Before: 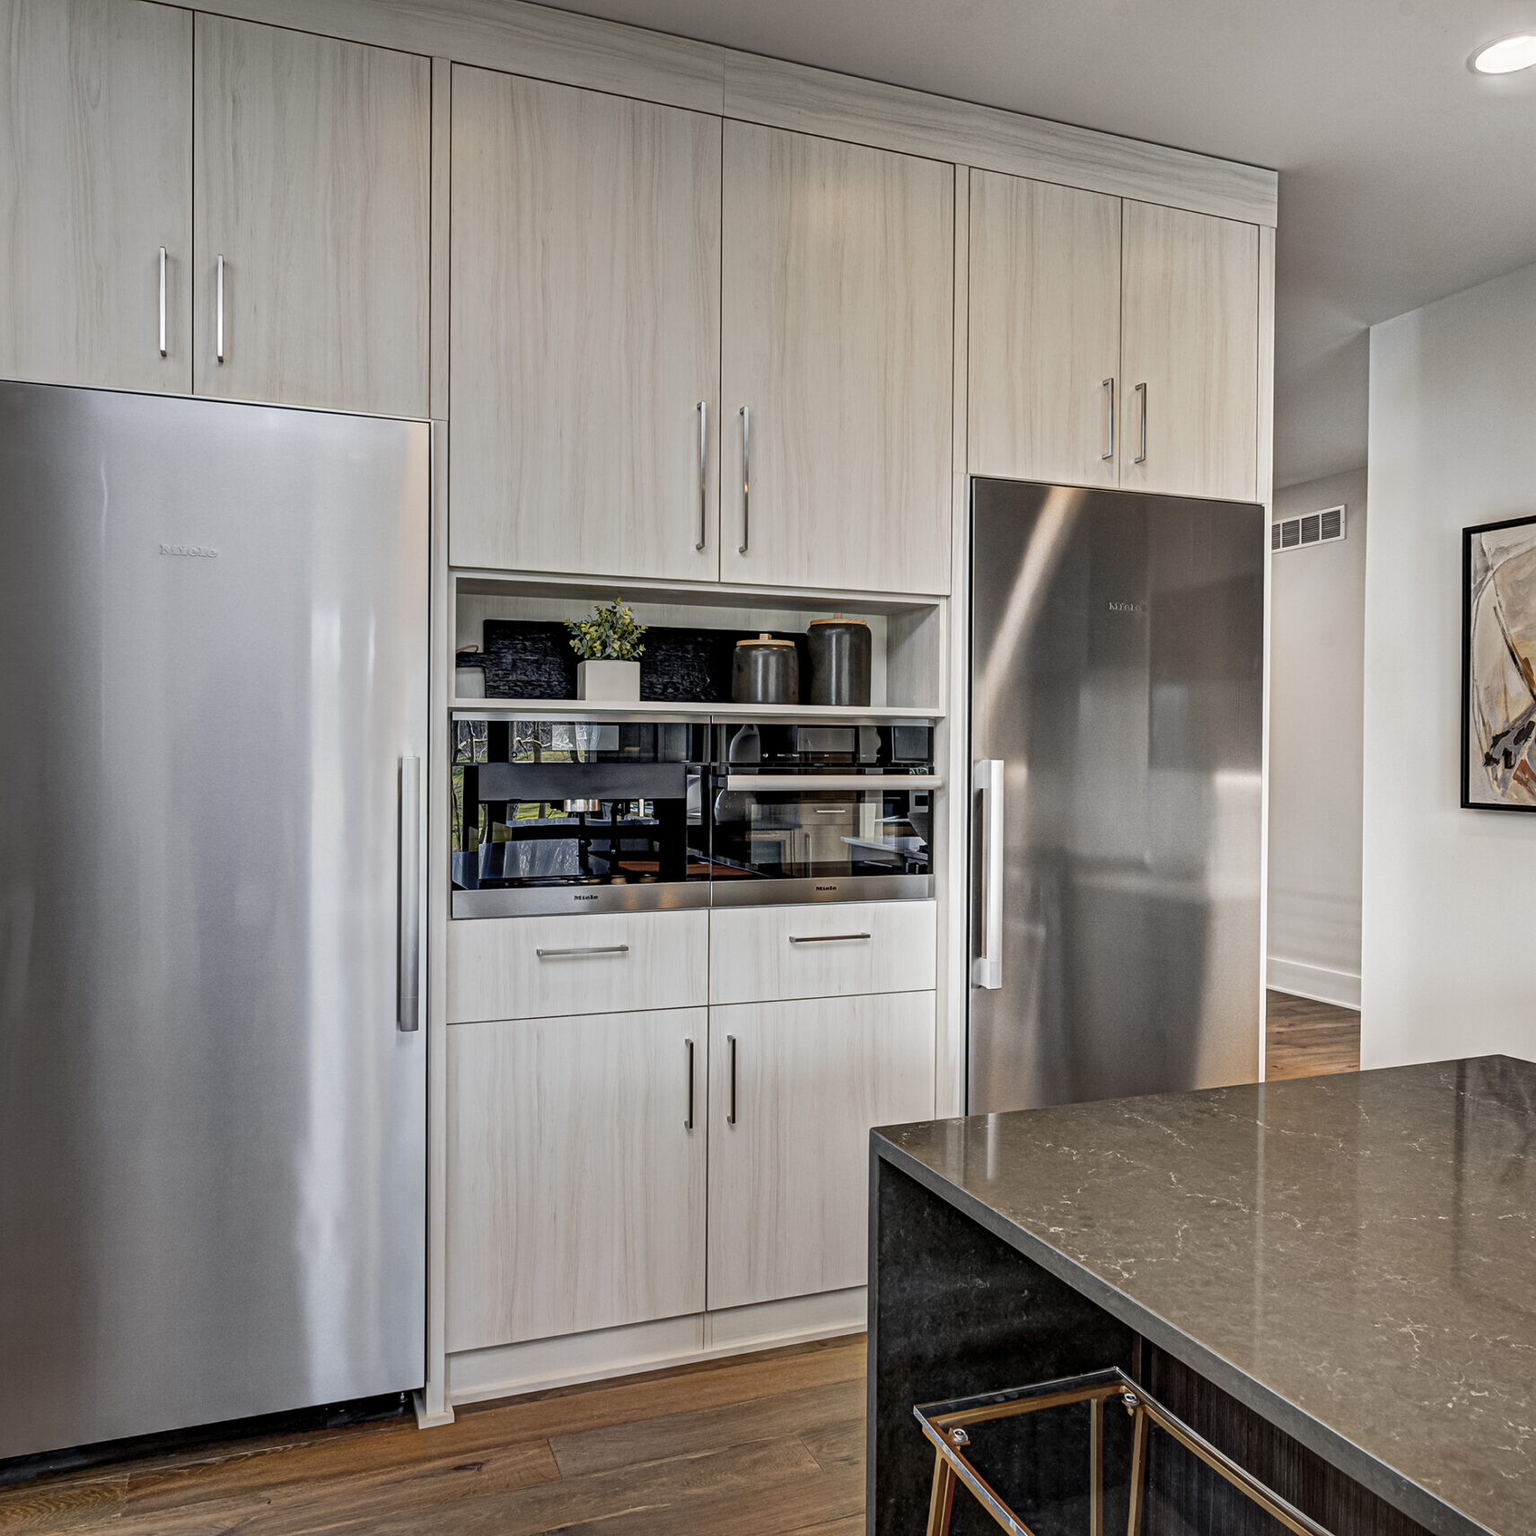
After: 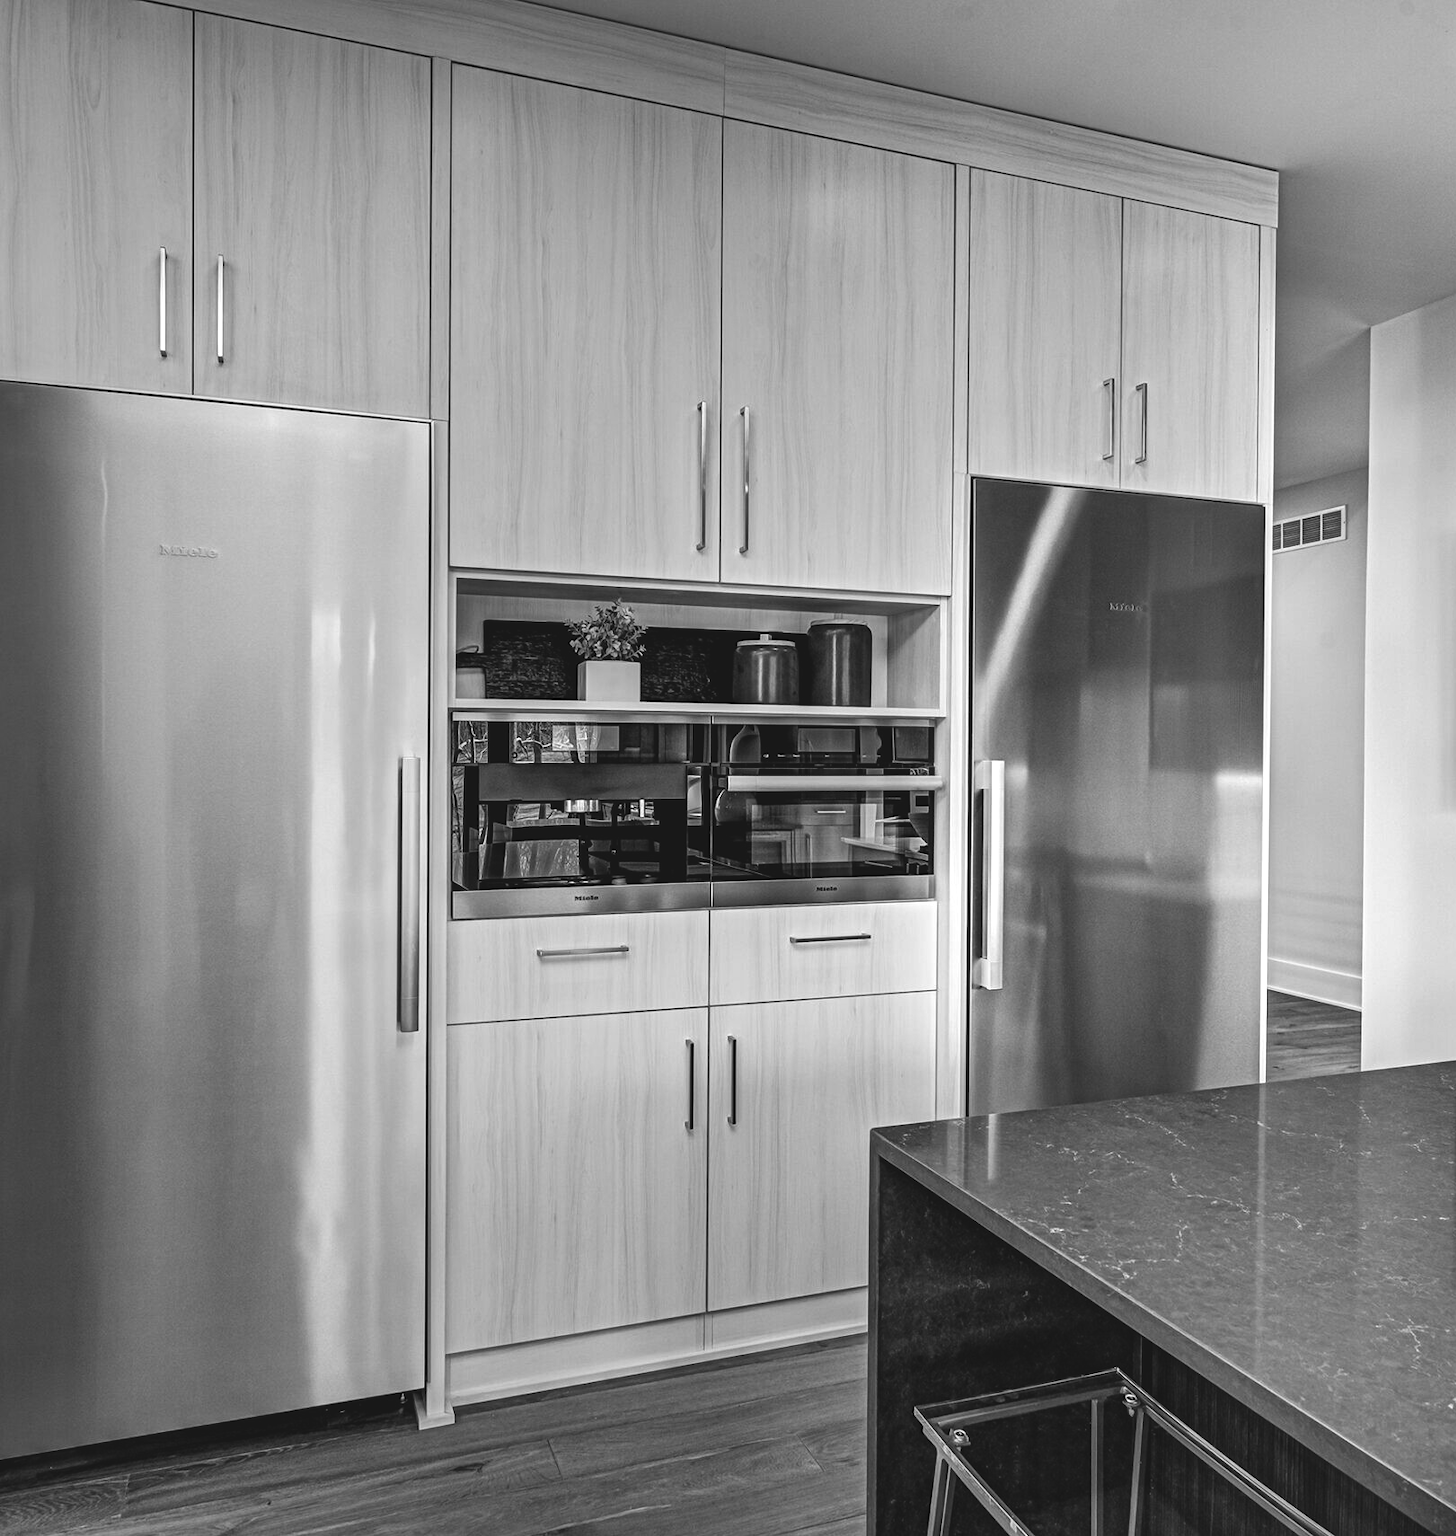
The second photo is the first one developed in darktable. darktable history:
monochrome: on, module defaults
crop and rotate: right 5.167%
color balance: lift [1.016, 0.983, 1, 1.017], gamma [0.958, 1, 1, 1], gain [0.981, 1.007, 0.993, 1.002], input saturation 118.26%, contrast 13.43%, contrast fulcrum 21.62%, output saturation 82.76%
color correction: highlights a* -7.33, highlights b* 1.26, shadows a* -3.55, saturation 1.4
